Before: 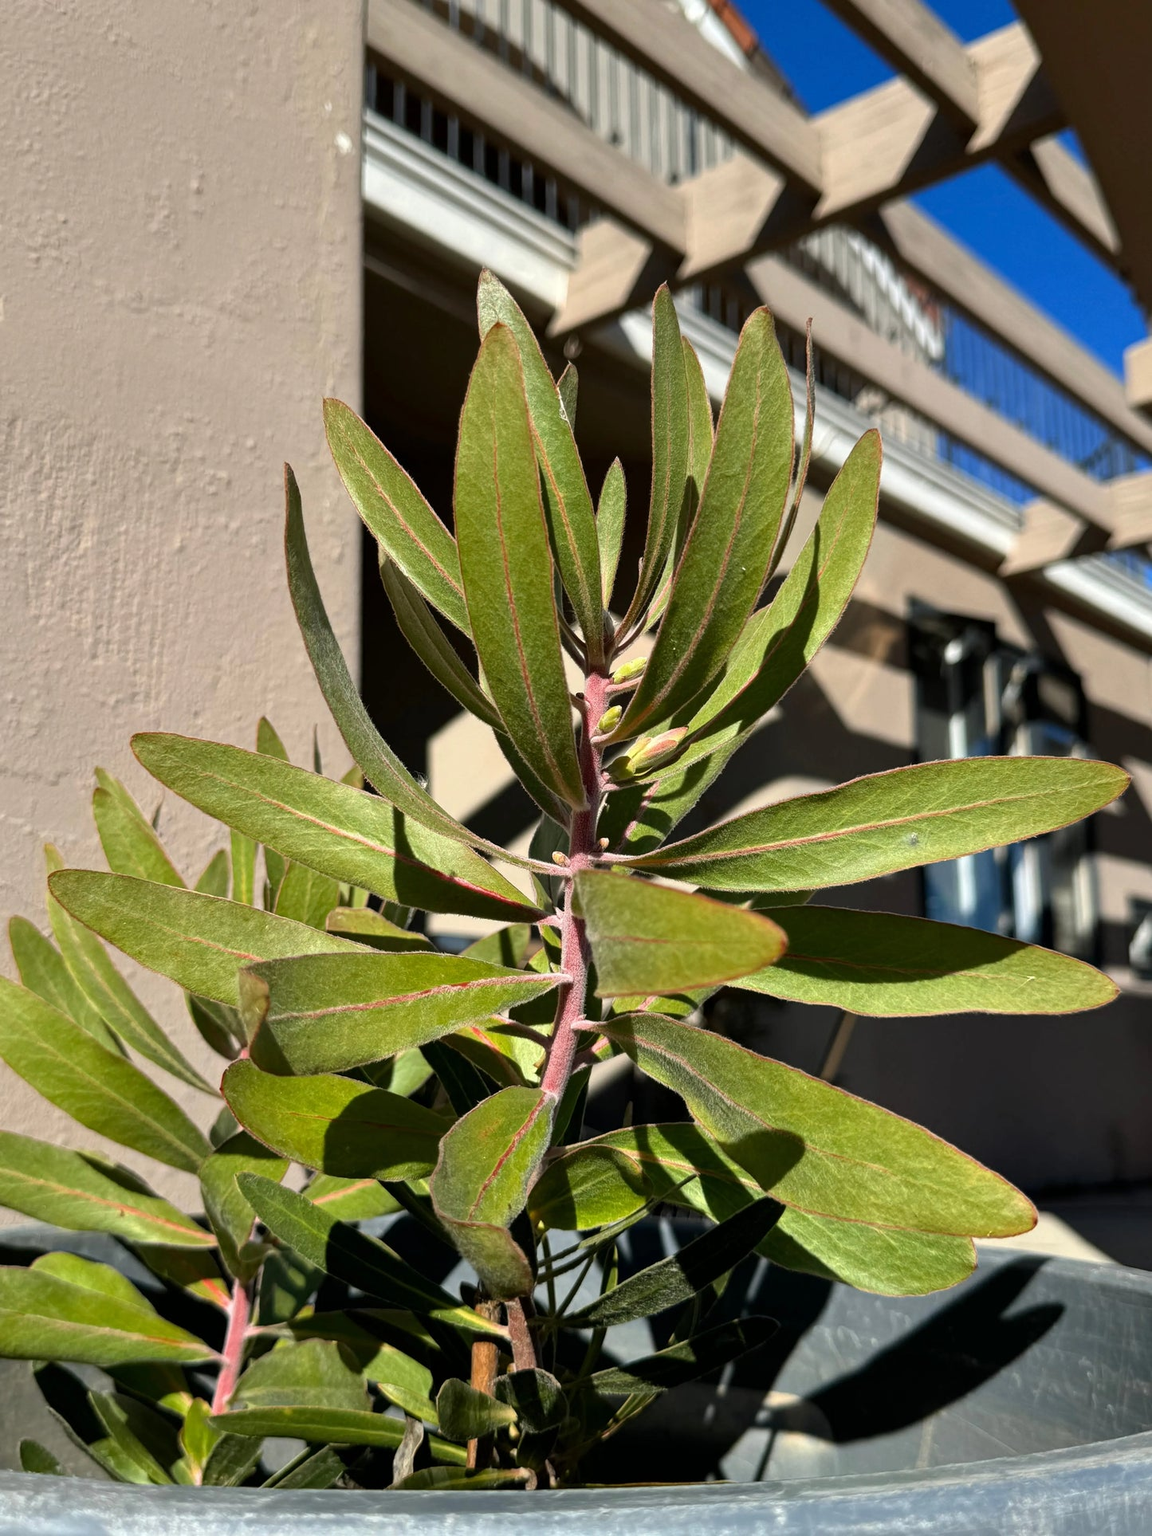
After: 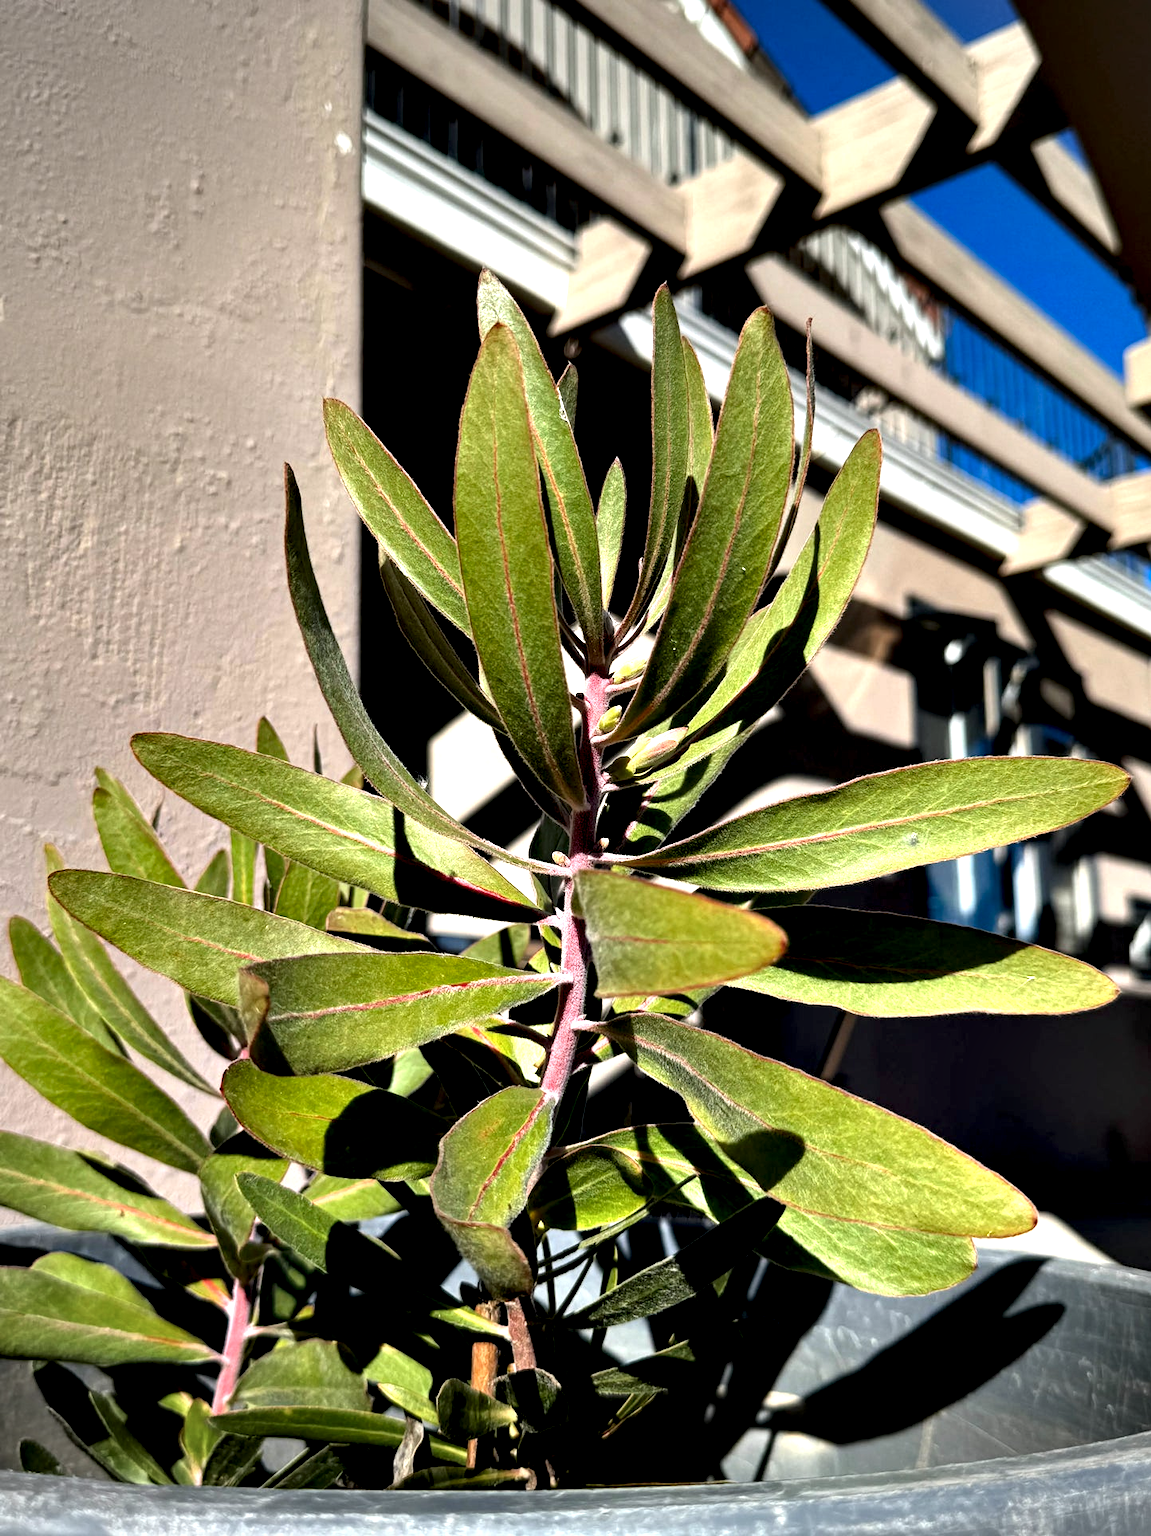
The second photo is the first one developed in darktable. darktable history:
vignetting: fall-off radius 60.65%
contrast equalizer: octaves 7, y [[0.627 ×6], [0.563 ×6], [0 ×6], [0 ×6], [0 ×6]]
